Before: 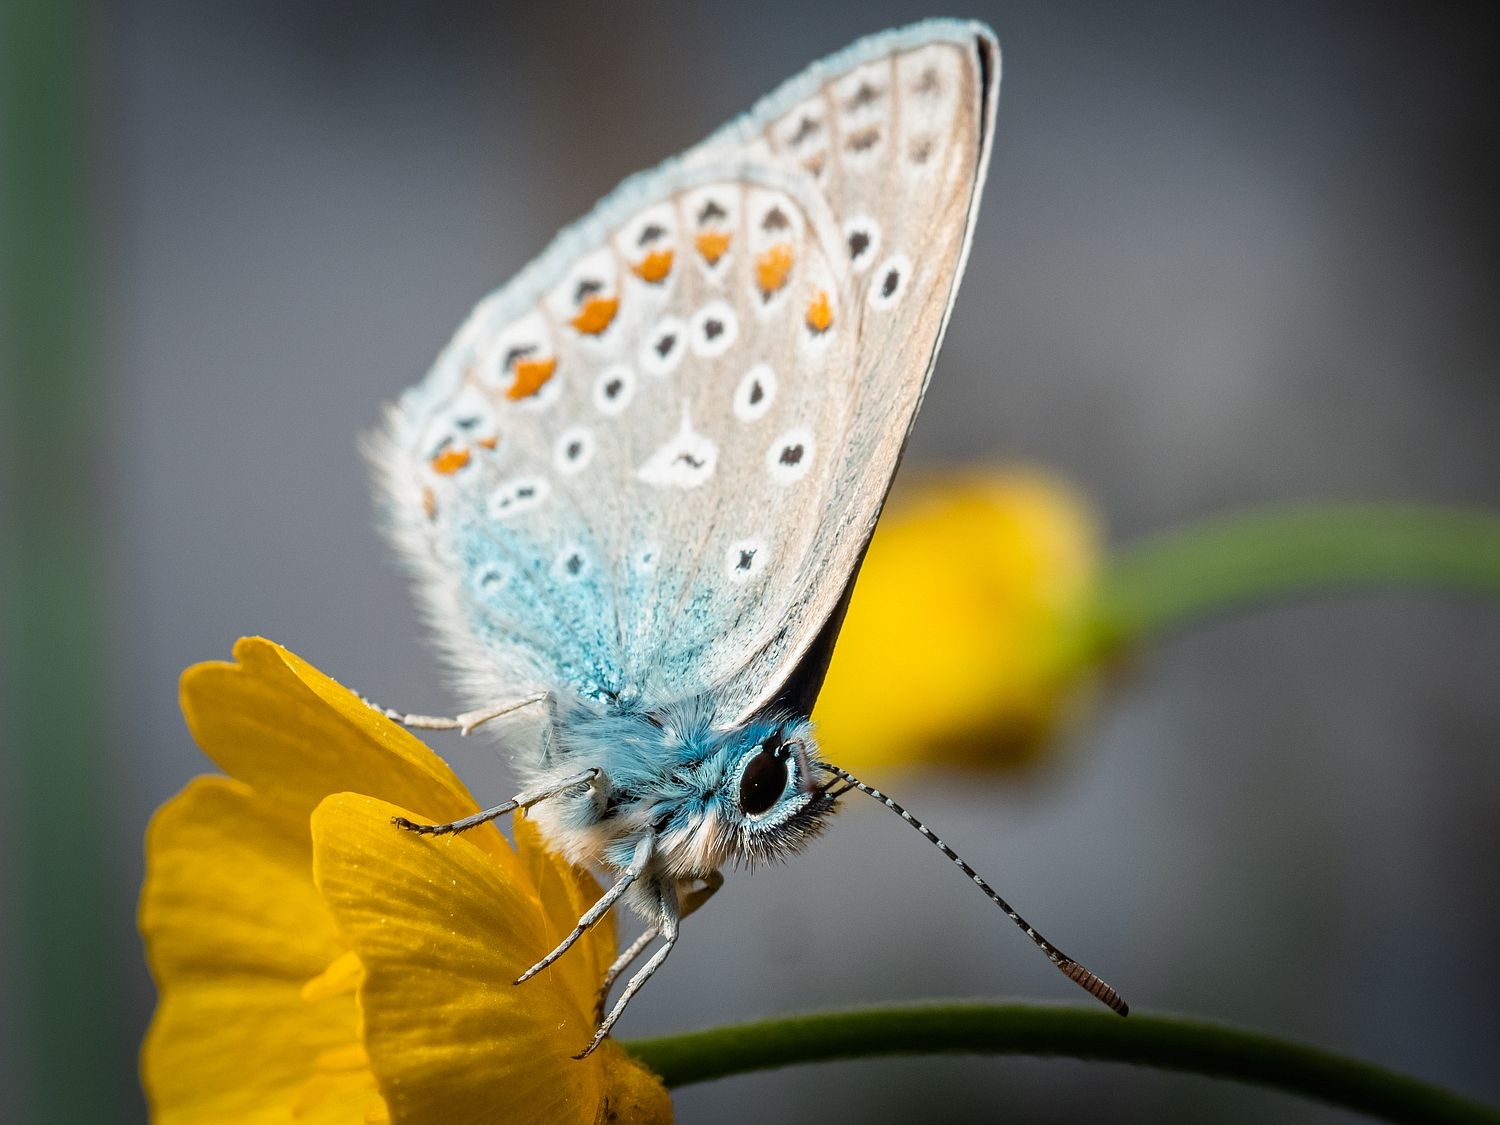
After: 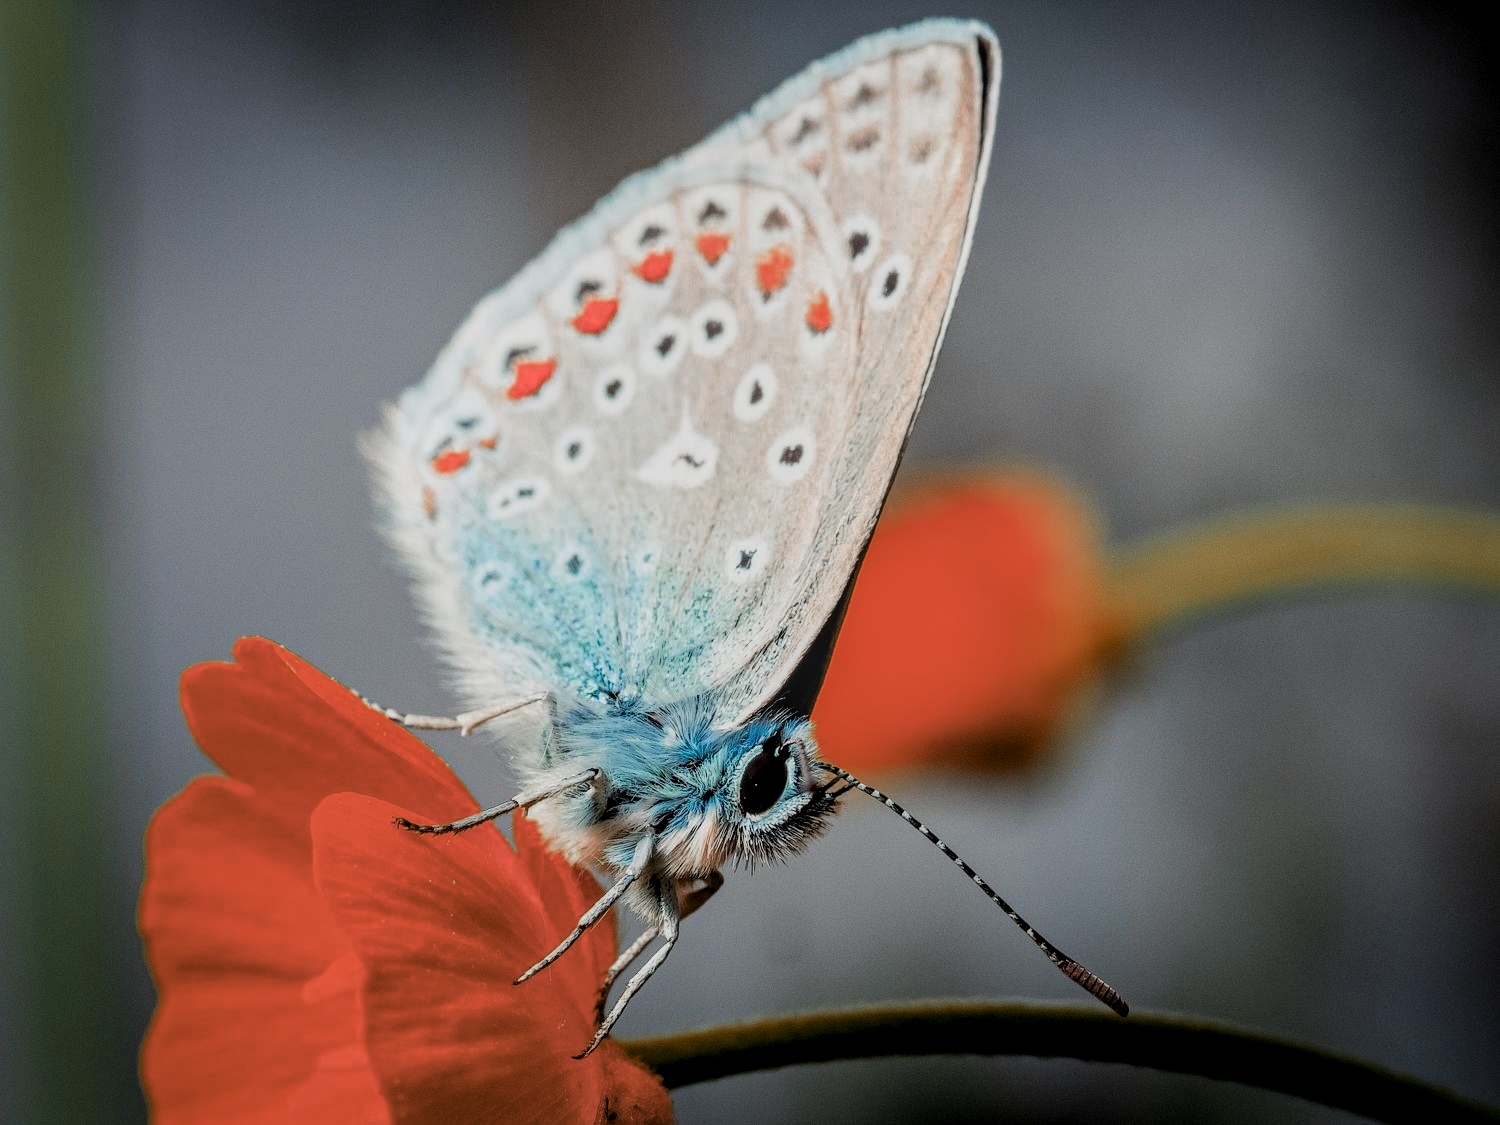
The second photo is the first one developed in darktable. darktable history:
filmic rgb: black relative exposure -7.65 EV, white relative exposure 4.56 EV, hardness 3.61, contrast 1.054
color zones: curves: ch0 [(0.006, 0.385) (0.143, 0.563) (0.243, 0.321) (0.352, 0.464) (0.516, 0.456) (0.625, 0.5) (0.75, 0.5) (0.875, 0.5)]; ch1 [(0, 0.5) (0.134, 0.504) (0.246, 0.463) (0.421, 0.515) (0.5, 0.56) (0.625, 0.5) (0.75, 0.5) (0.875, 0.5)]; ch2 [(0, 0.5) (0.131, 0.426) (0.307, 0.289) (0.38, 0.188) (0.513, 0.216) (0.625, 0.548) (0.75, 0.468) (0.838, 0.396) (0.971, 0.311)]
local contrast: detail 130%
